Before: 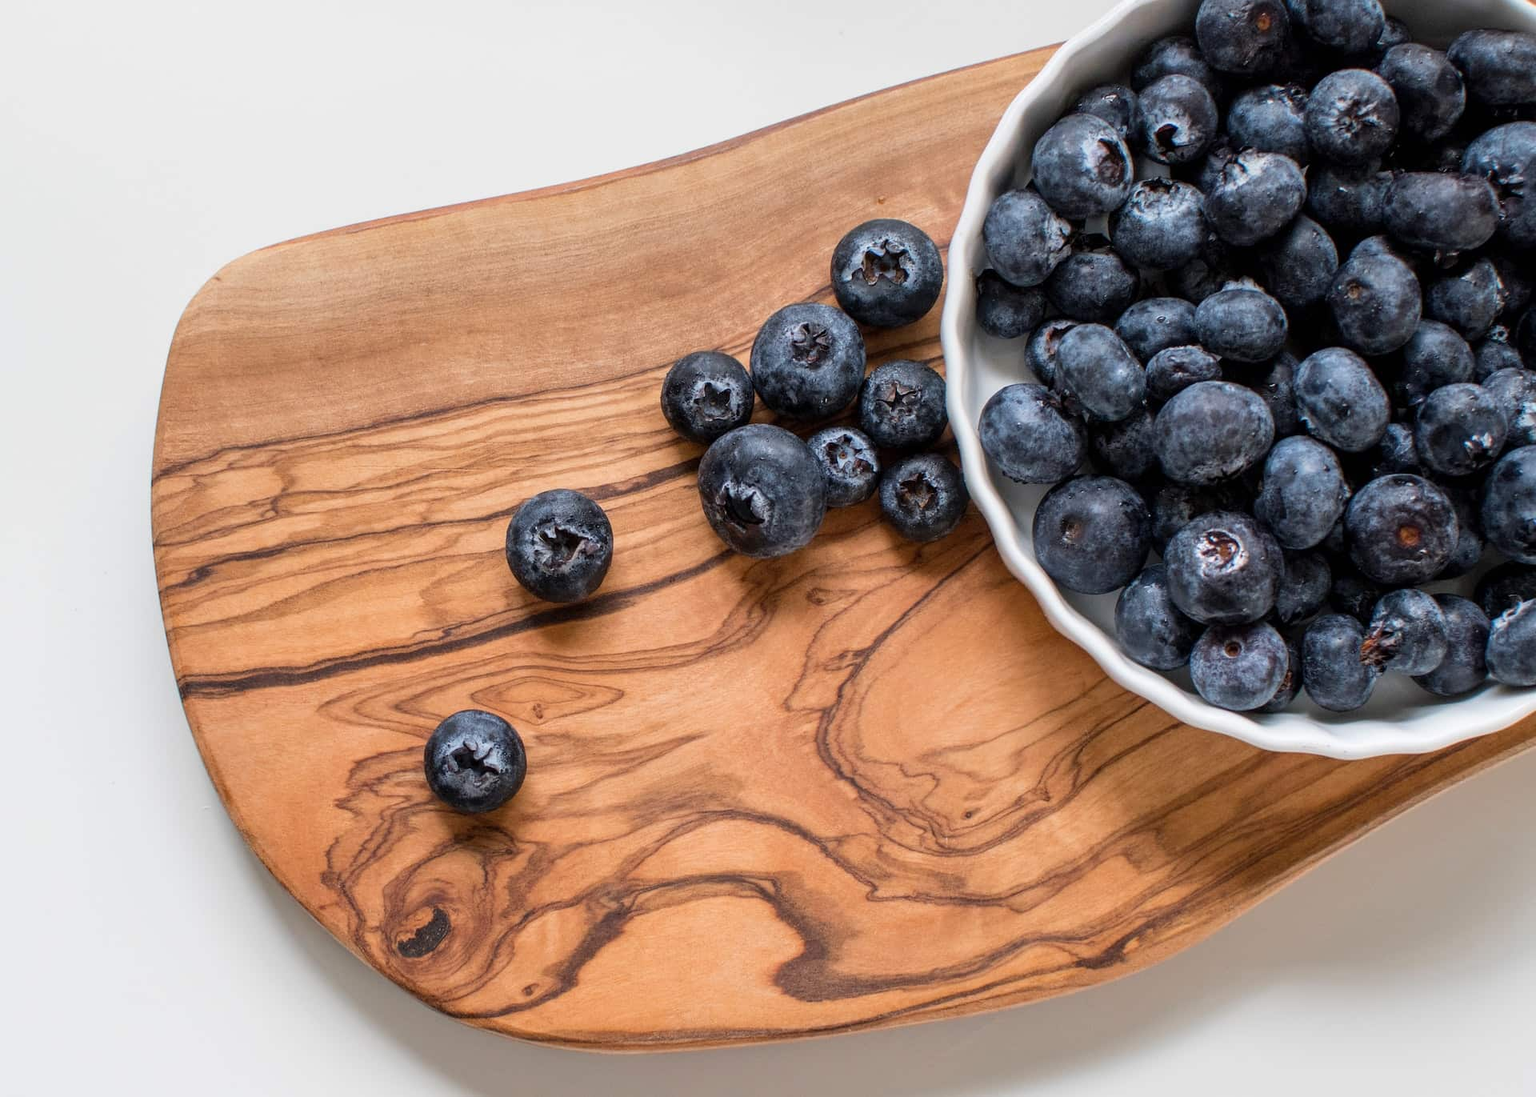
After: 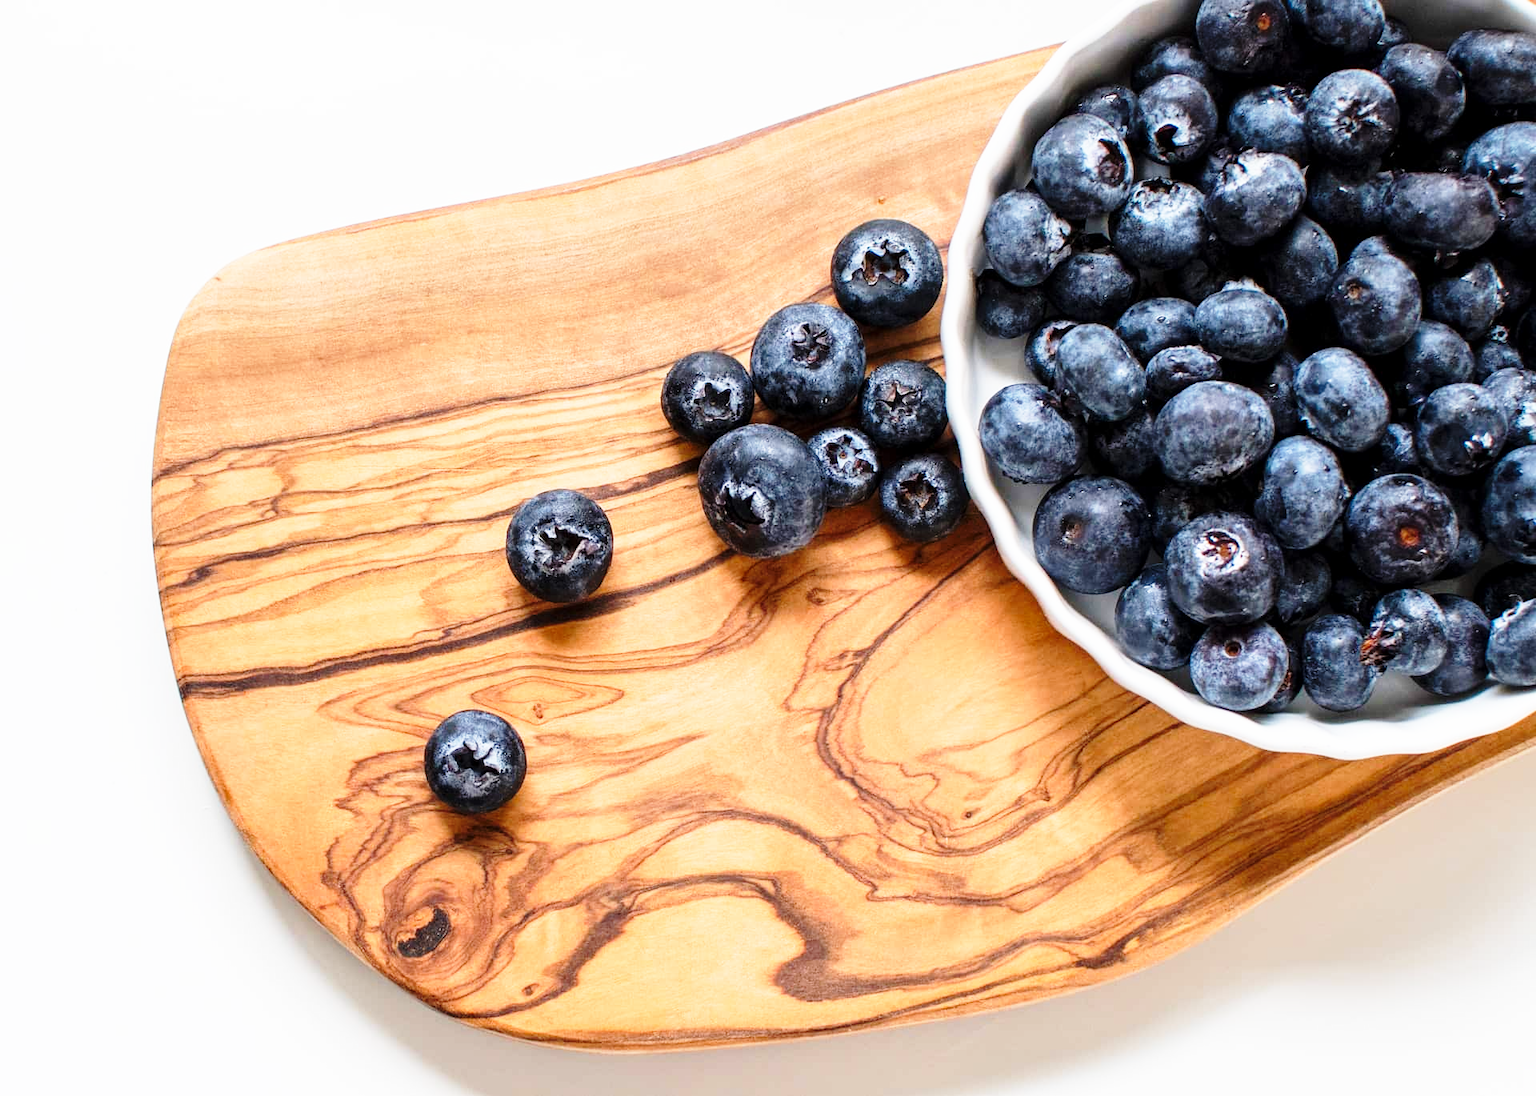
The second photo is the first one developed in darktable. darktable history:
base curve: curves: ch0 [(0, 0) (0.026, 0.03) (0.109, 0.232) (0.351, 0.748) (0.669, 0.968) (1, 1)], preserve colors none
exposure: black level correction 0.001, exposure -0.125 EV, compensate exposure bias true, compensate highlight preservation false
